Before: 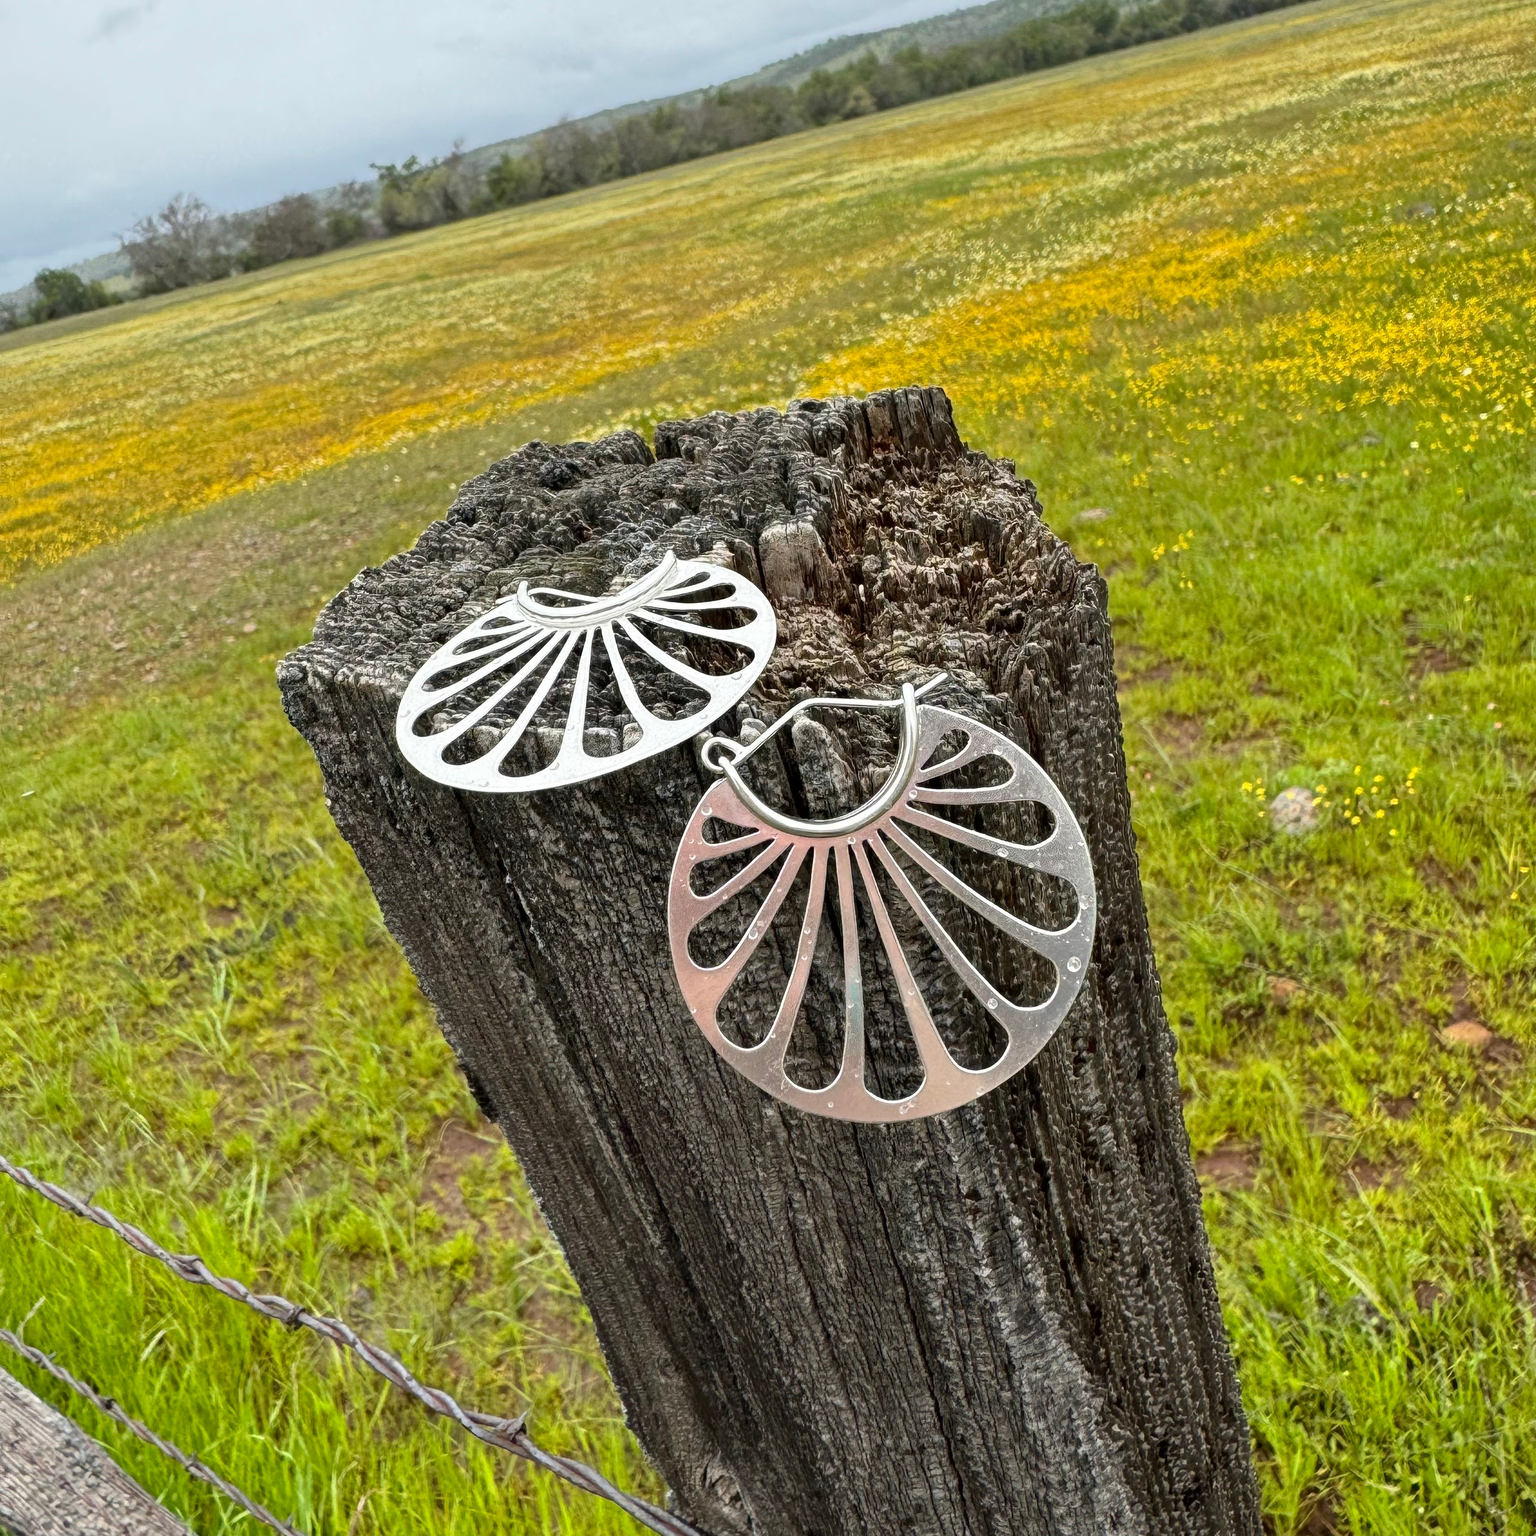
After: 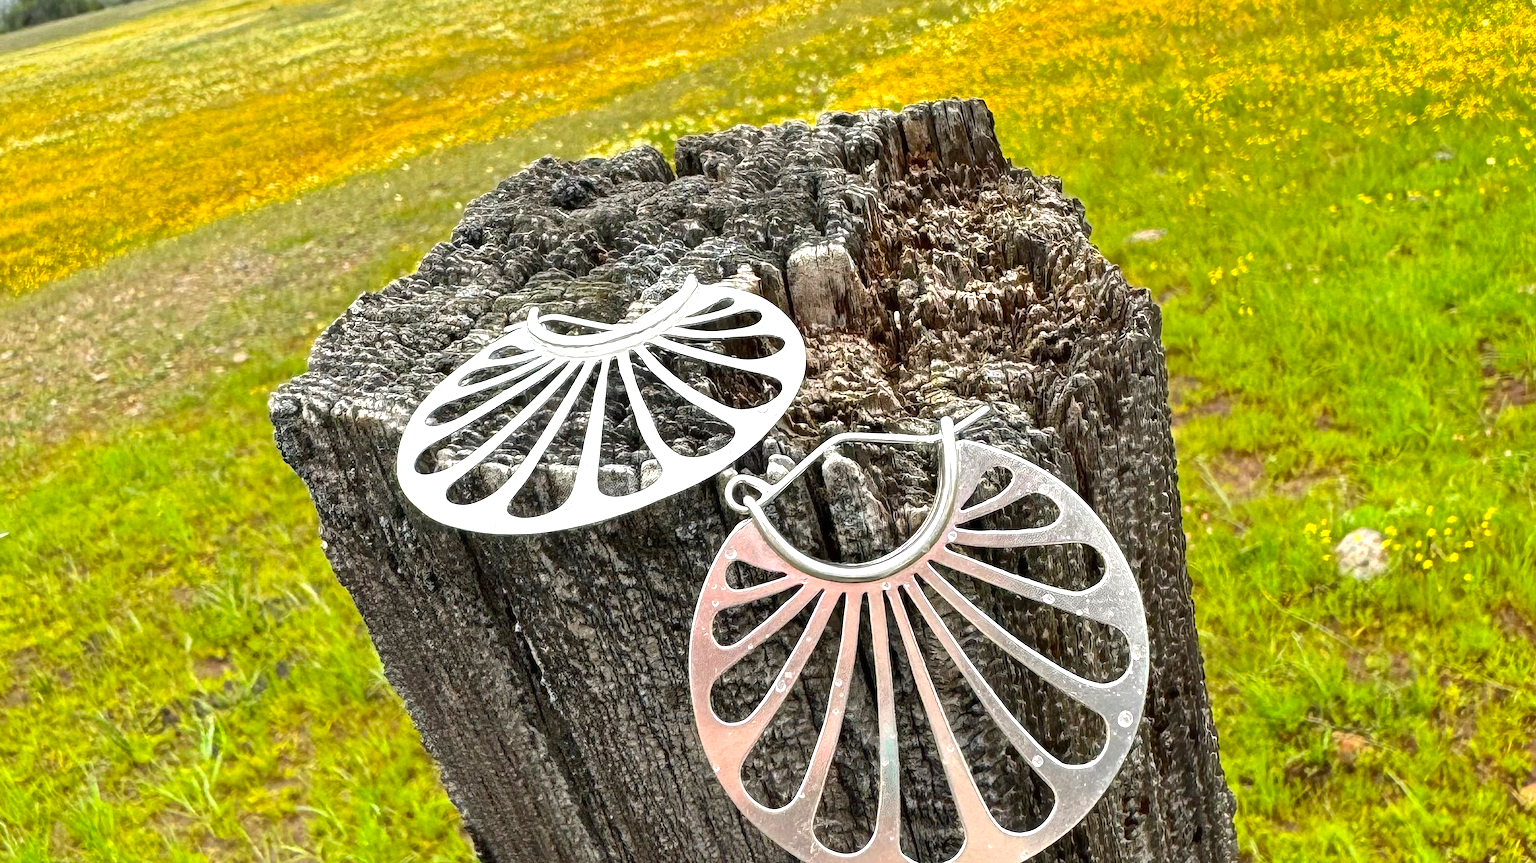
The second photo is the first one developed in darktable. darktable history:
exposure: black level correction 0, exposure 0.7 EV, compensate exposure bias true, compensate highlight preservation false
crop: left 1.744%, top 19.225%, right 5.069%, bottom 28.357%
vibrance: vibrance 100%
